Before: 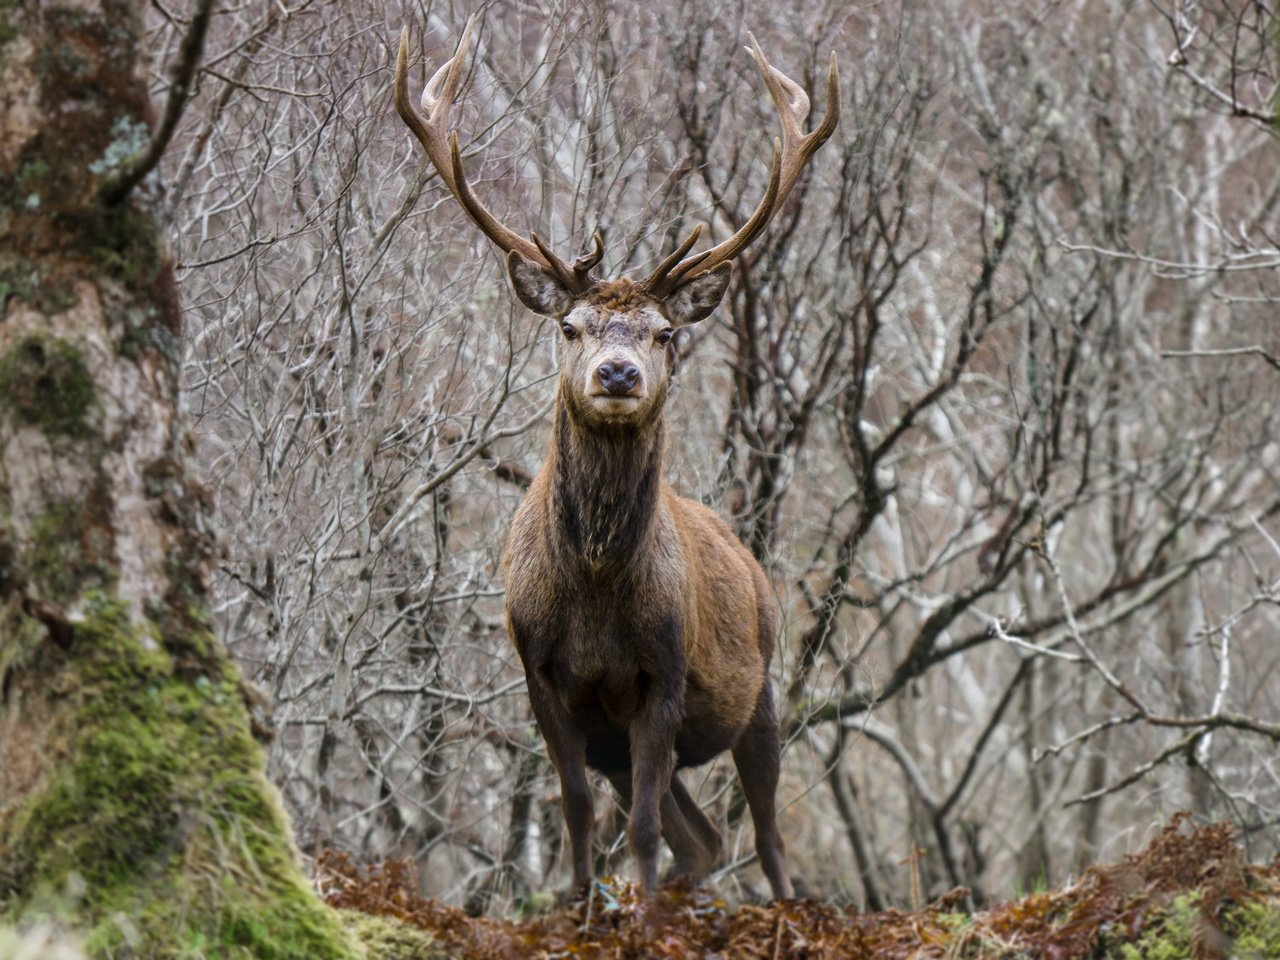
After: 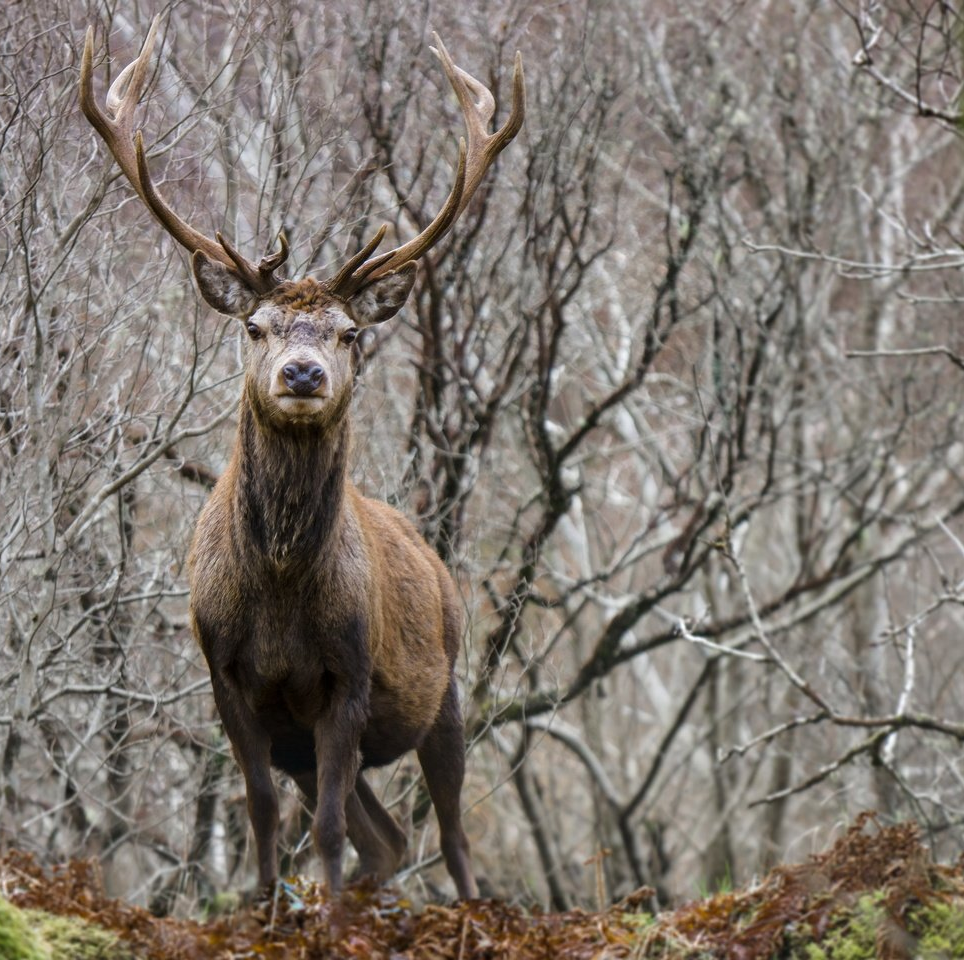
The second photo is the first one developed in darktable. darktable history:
crop and rotate: left 24.657%
